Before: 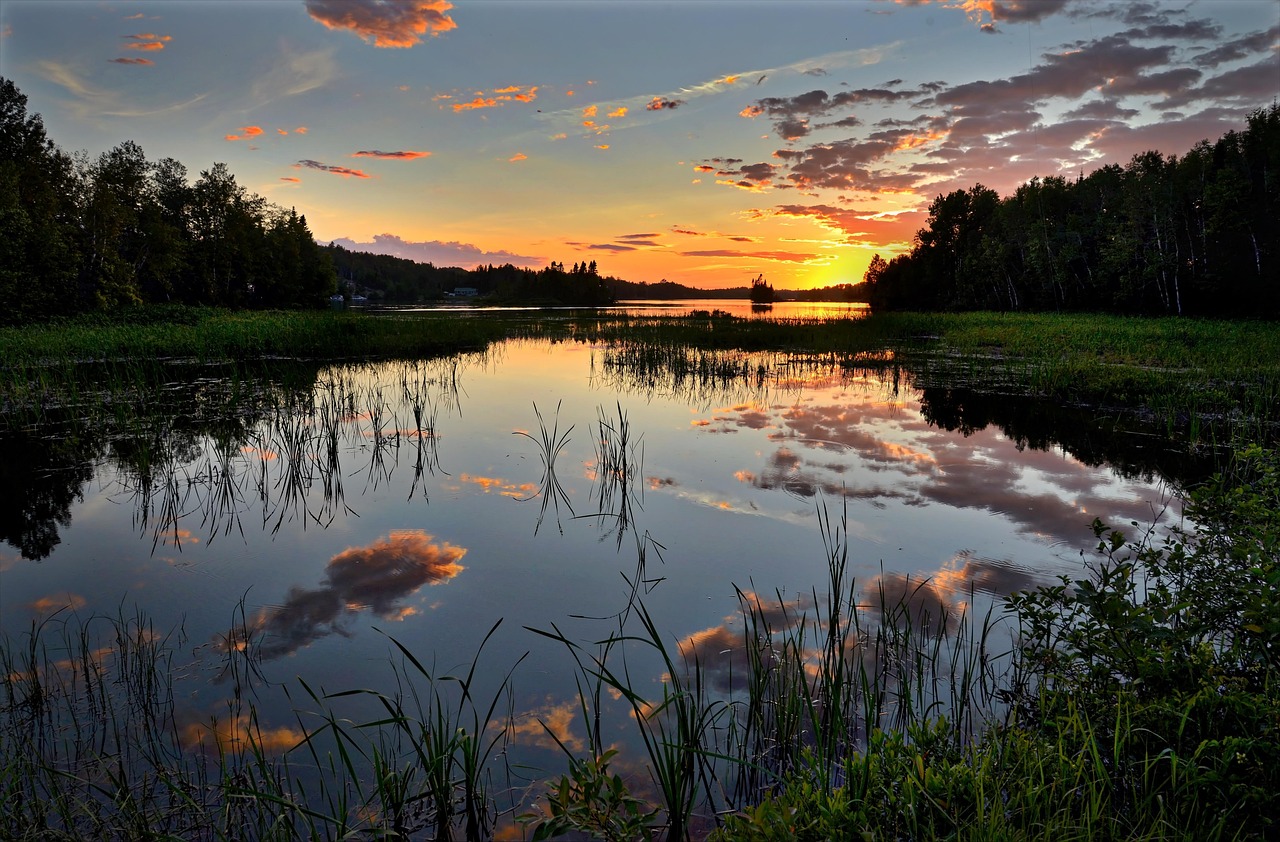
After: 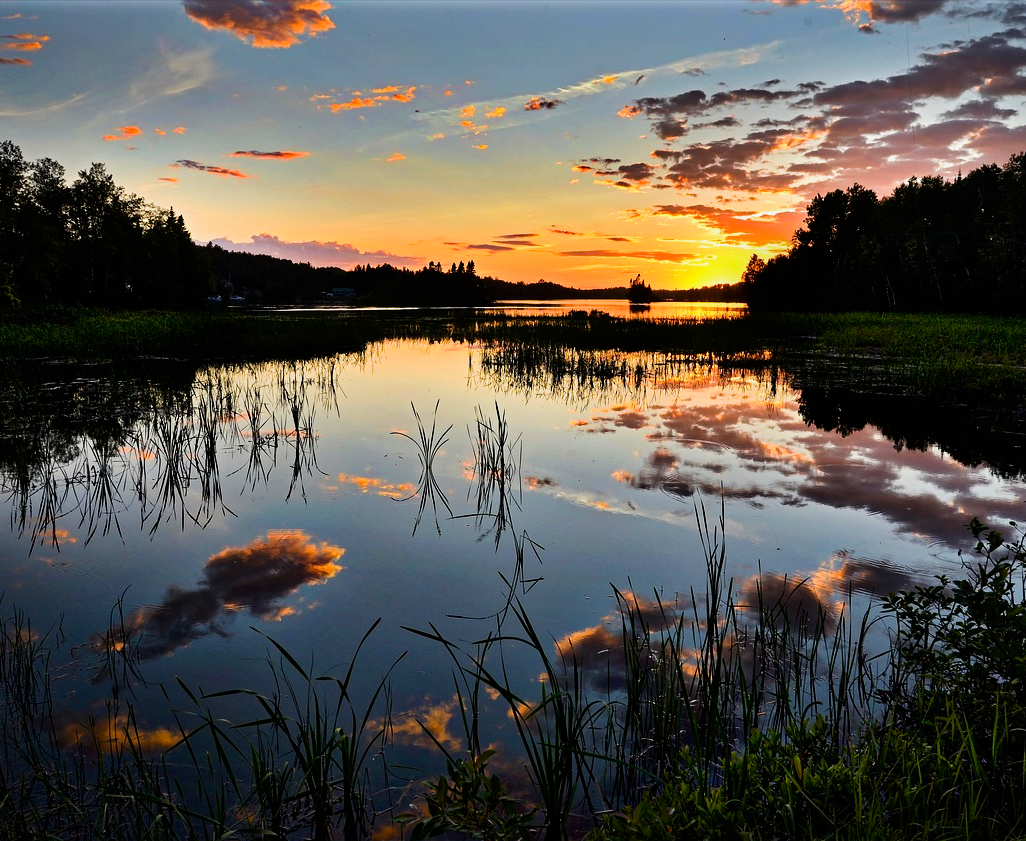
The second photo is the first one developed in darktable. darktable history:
crop and rotate: left 9.597%, right 10.195%
sigmoid: contrast 1.86, skew 0.35
